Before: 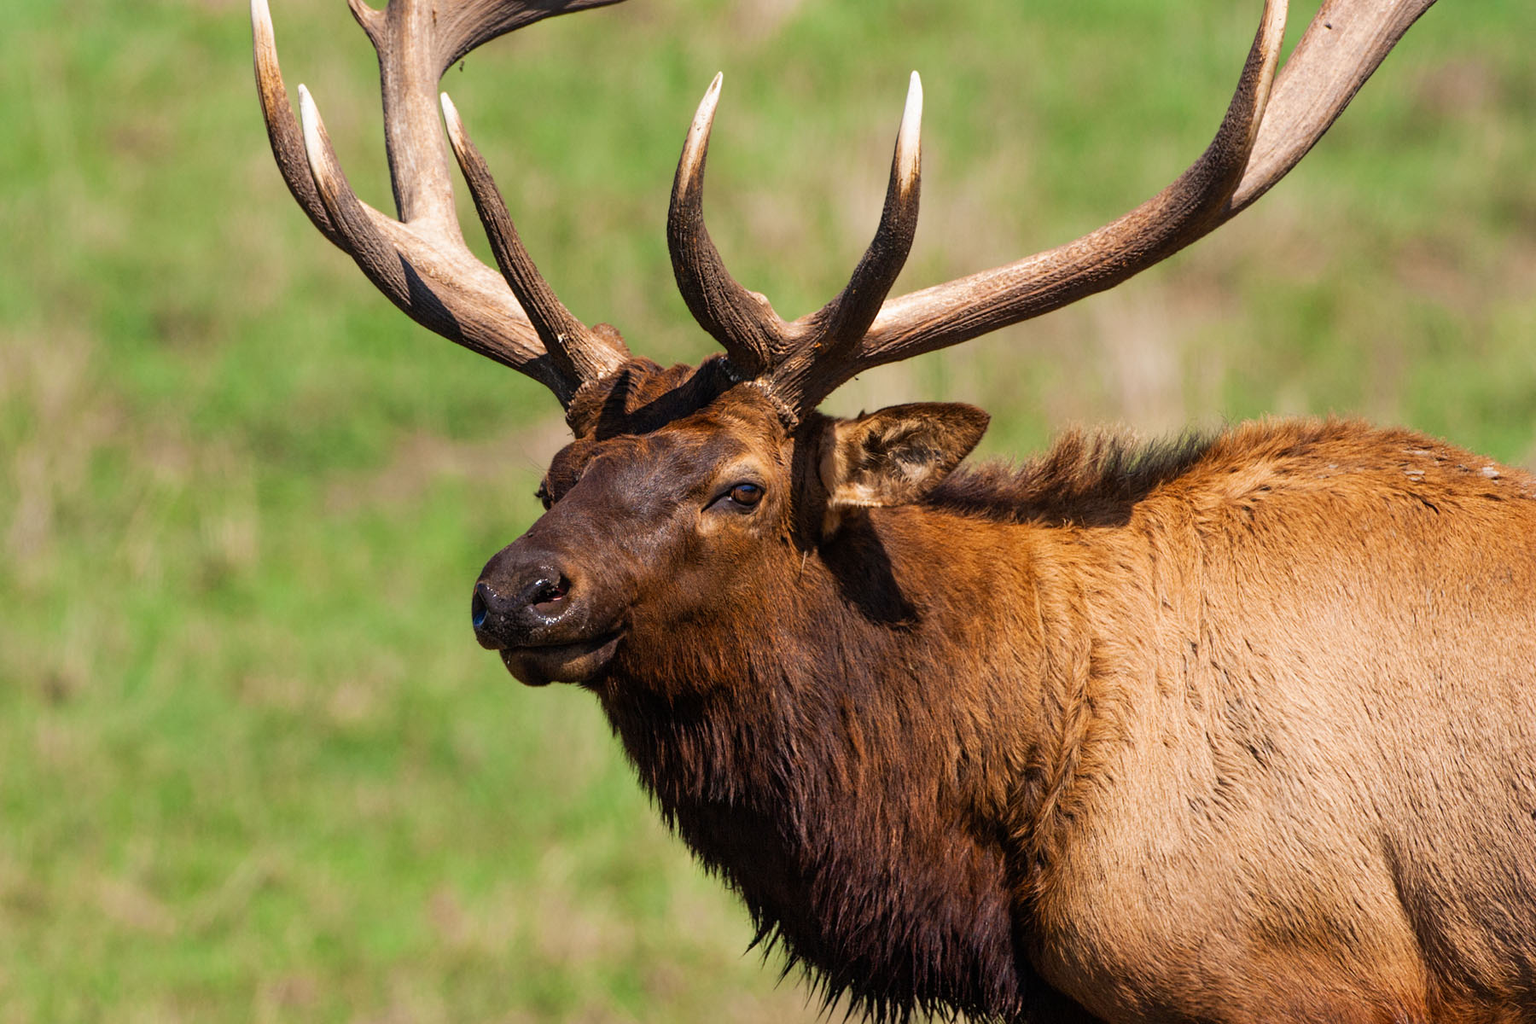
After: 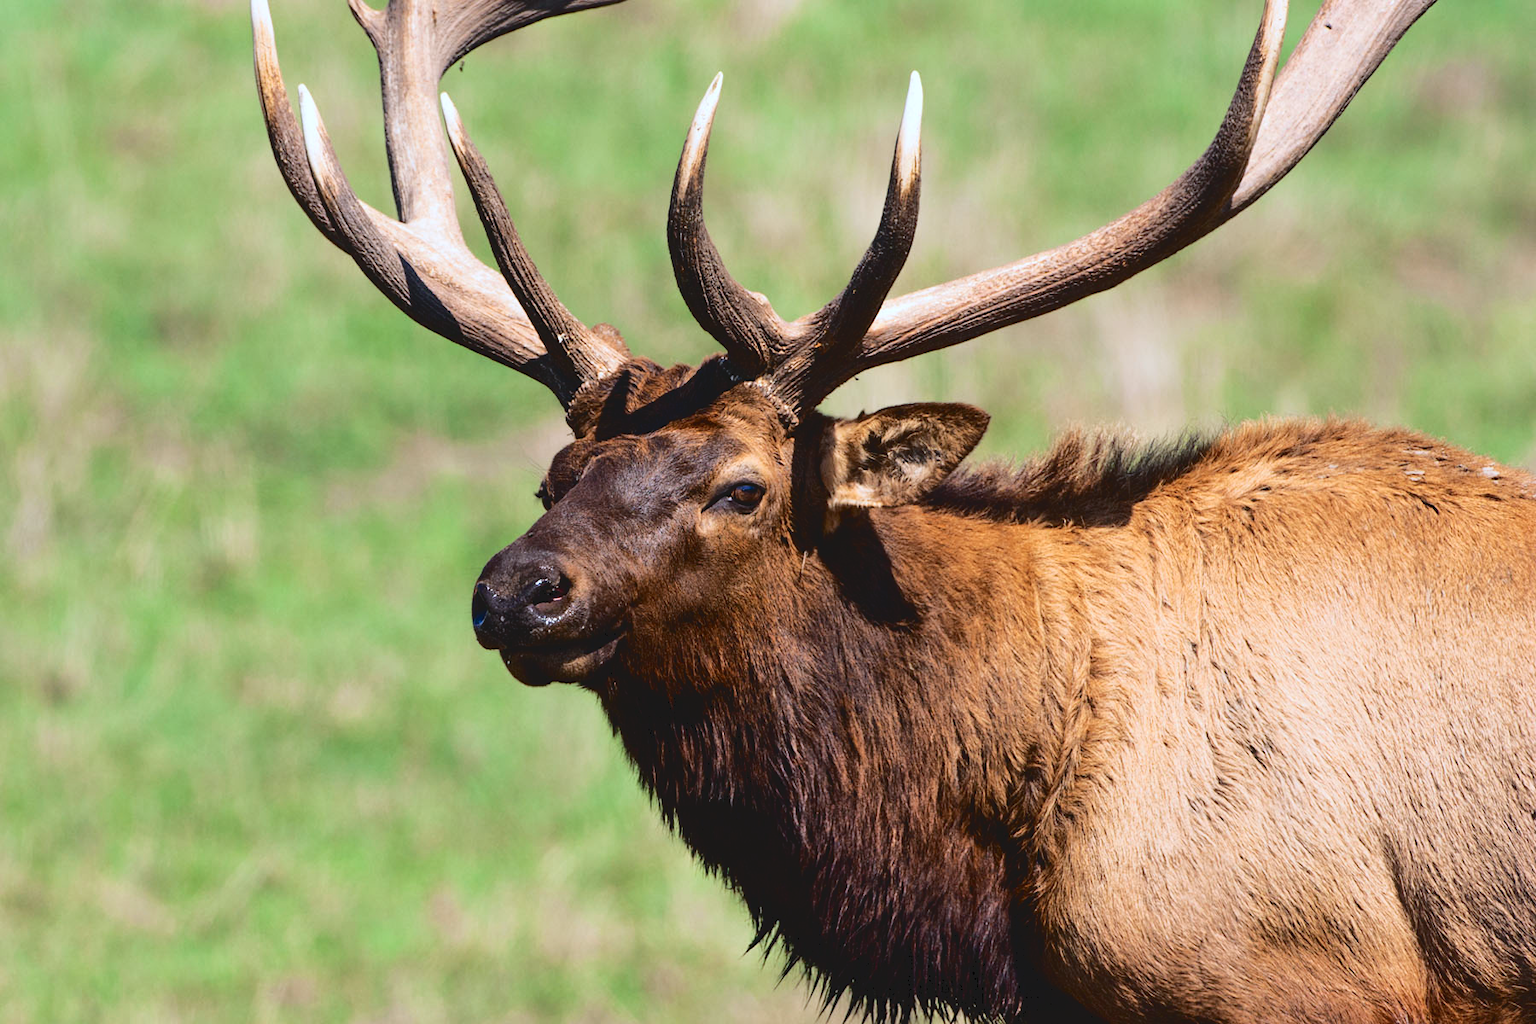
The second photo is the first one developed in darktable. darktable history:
color calibration: x 0.372, y 0.387, temperature 4284.36 K
local contrast: mode bilateral grid, contrast 15, coarseness 36, detail 105%, midtone range 0.2
tone curve: curves: ch0 [(0, 0) (0.003, 0.085) (0.011, 0.086) (0.025, 0.086) (0.044, 0.088) (0.069, 0.093) (0.1, 0.102) (0.136, 0.12) (0.177, 0.157) (0.224, 0.203) (0.277, 0.277) (0.335, 0.36) (0.399, 0.463) (0.468, 0.559) (0.543, 0.626) (0.623, 0.703) (0.709, 0.789) (0.801, 0.869) (0.898, 0.927) (1, 1)], color space Lab, independent channels, preserve colors none
